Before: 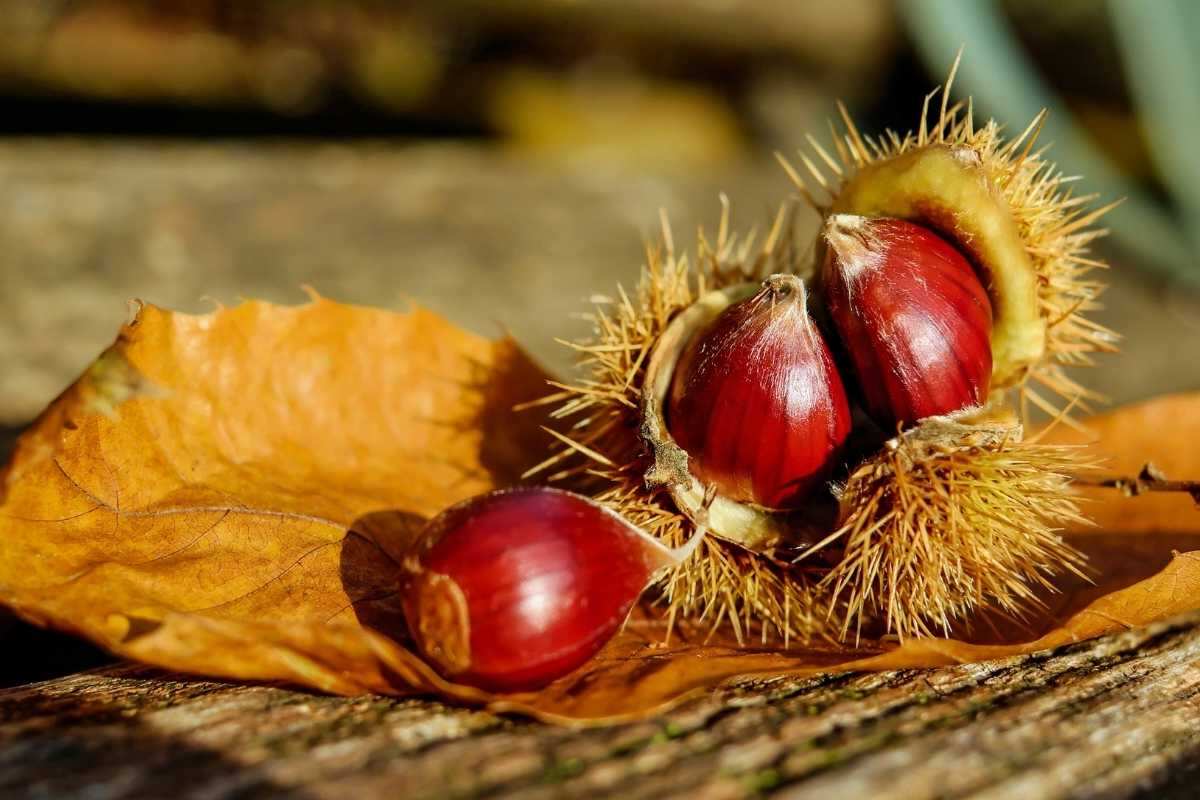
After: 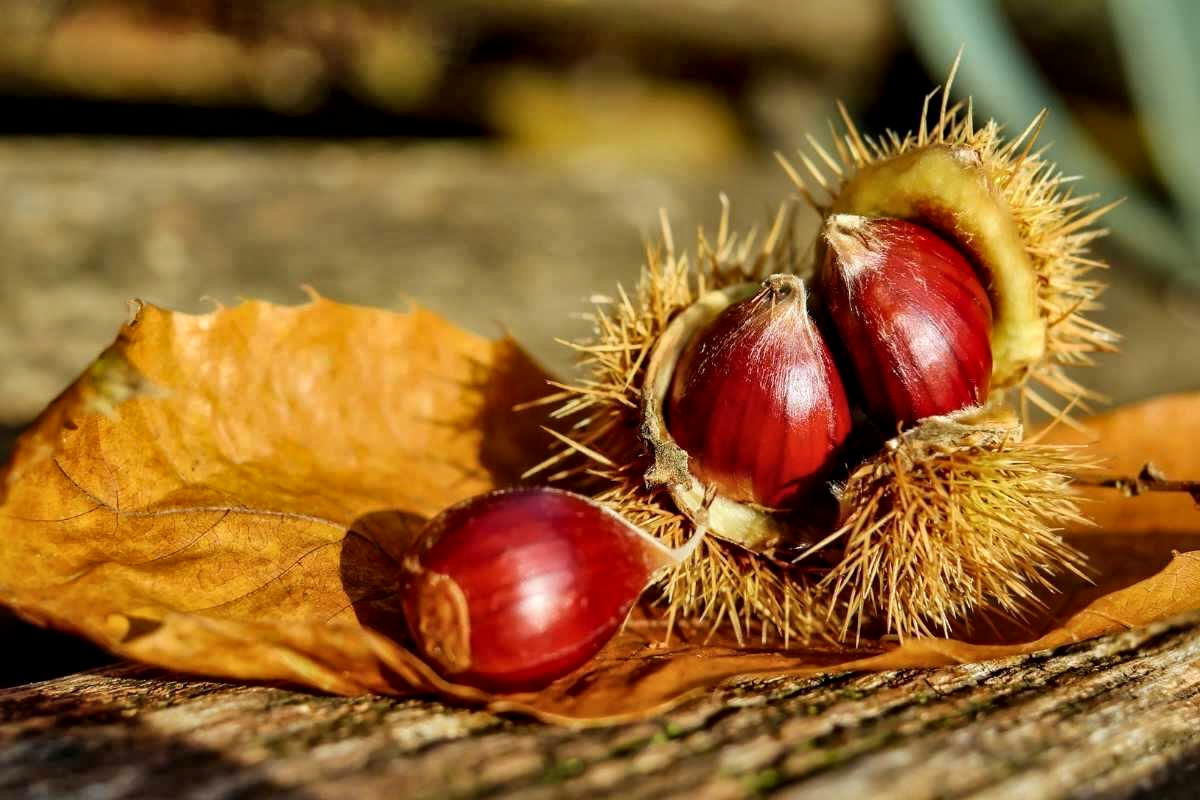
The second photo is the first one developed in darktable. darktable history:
local contrast: mode bilateral grid, contrast 20, coarseness 50, detail 144%, midtone range 0.2
shadows and highlights: soften with gaussian
